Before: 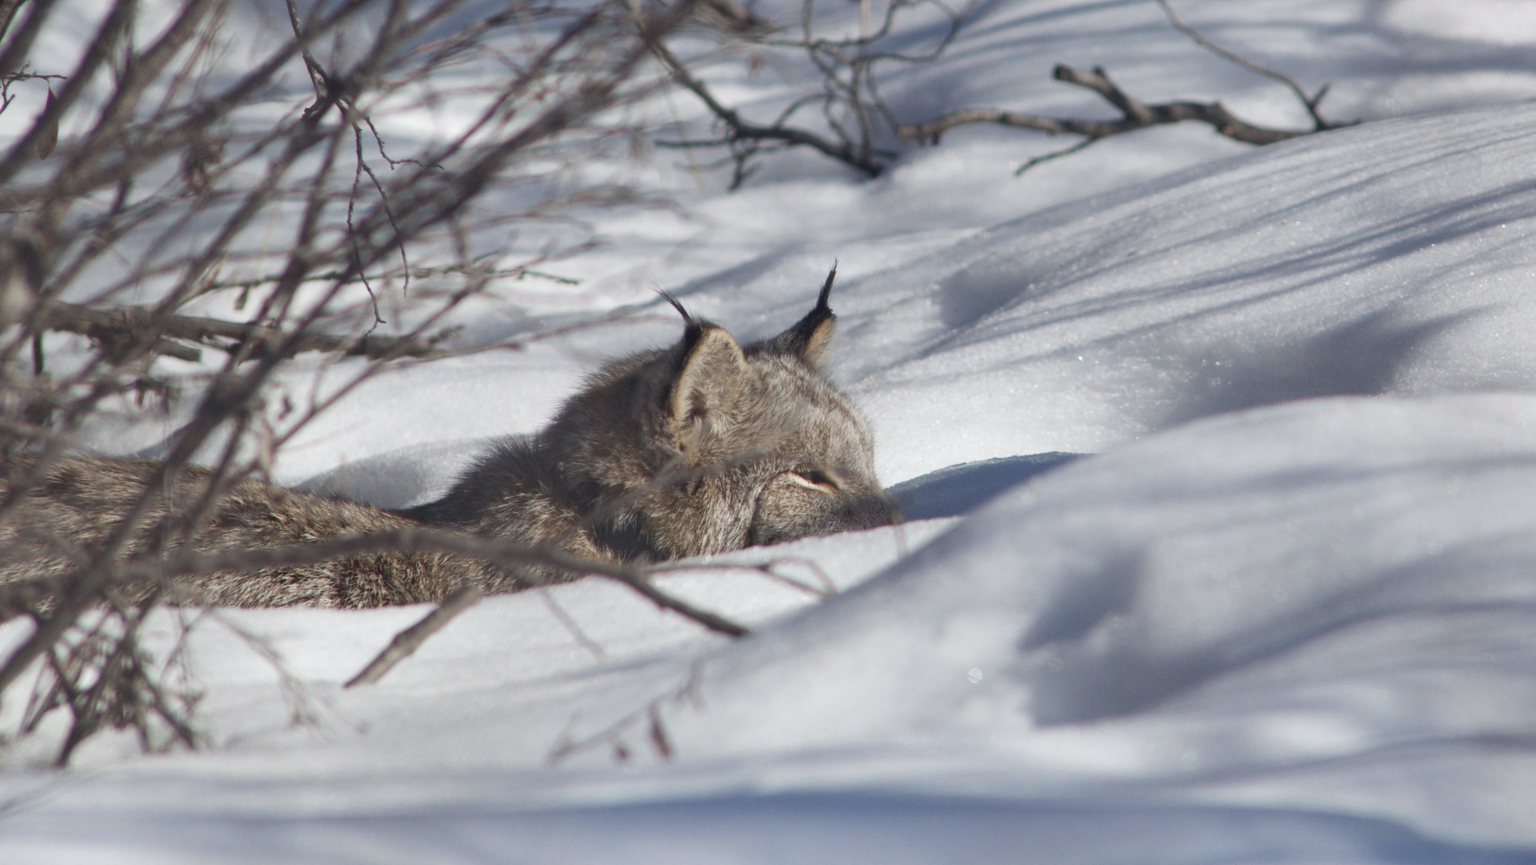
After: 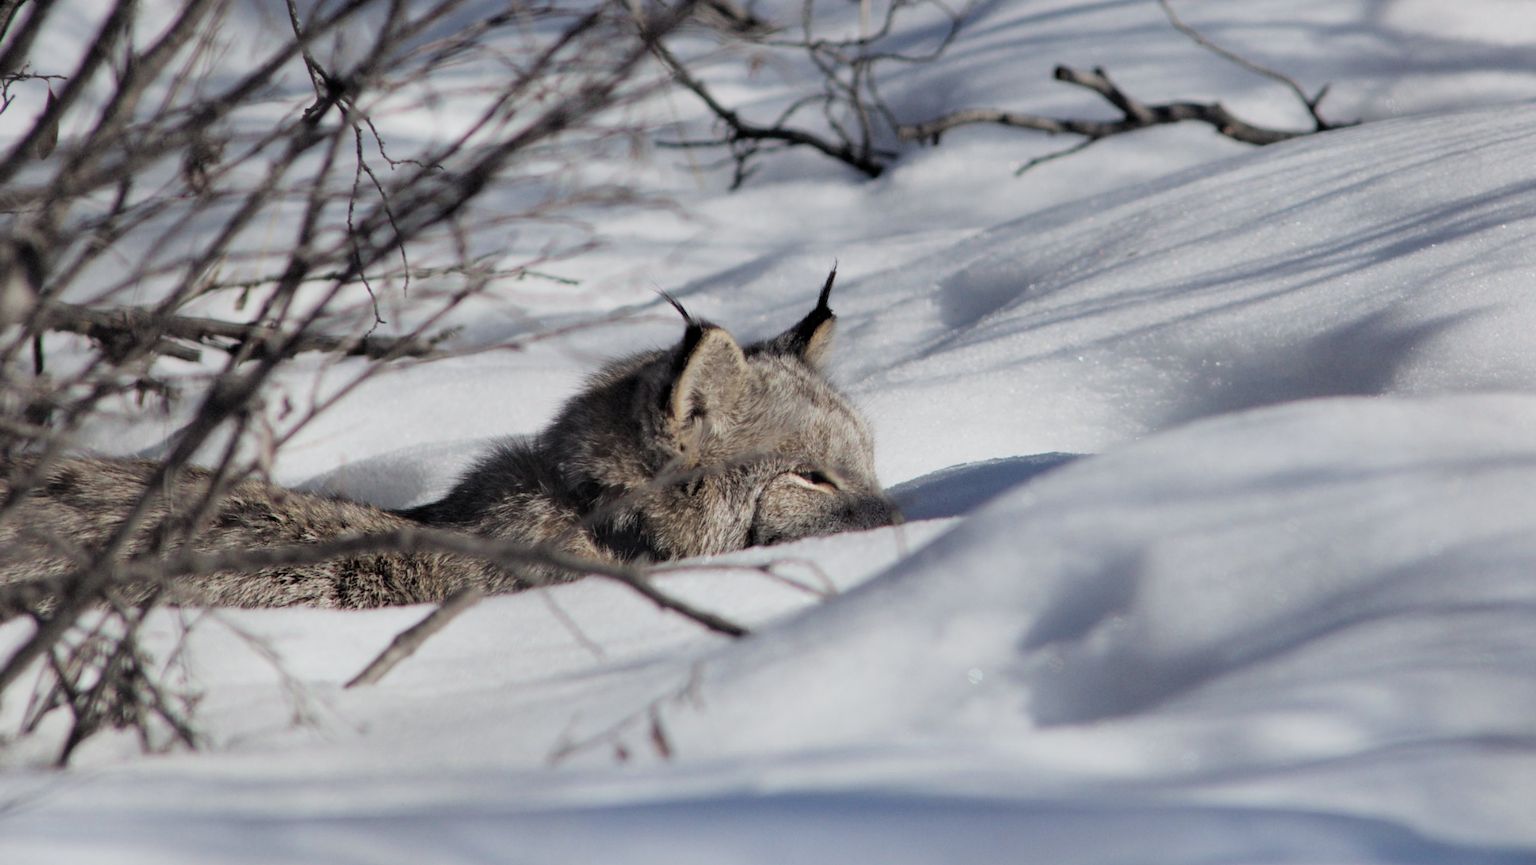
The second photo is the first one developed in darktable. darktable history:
filmic rgb: black relative exposure -3.82 EV, white relative exposure 3.48 EV, hardness 2.55, contrast 1.104, color science v6 (2022)
